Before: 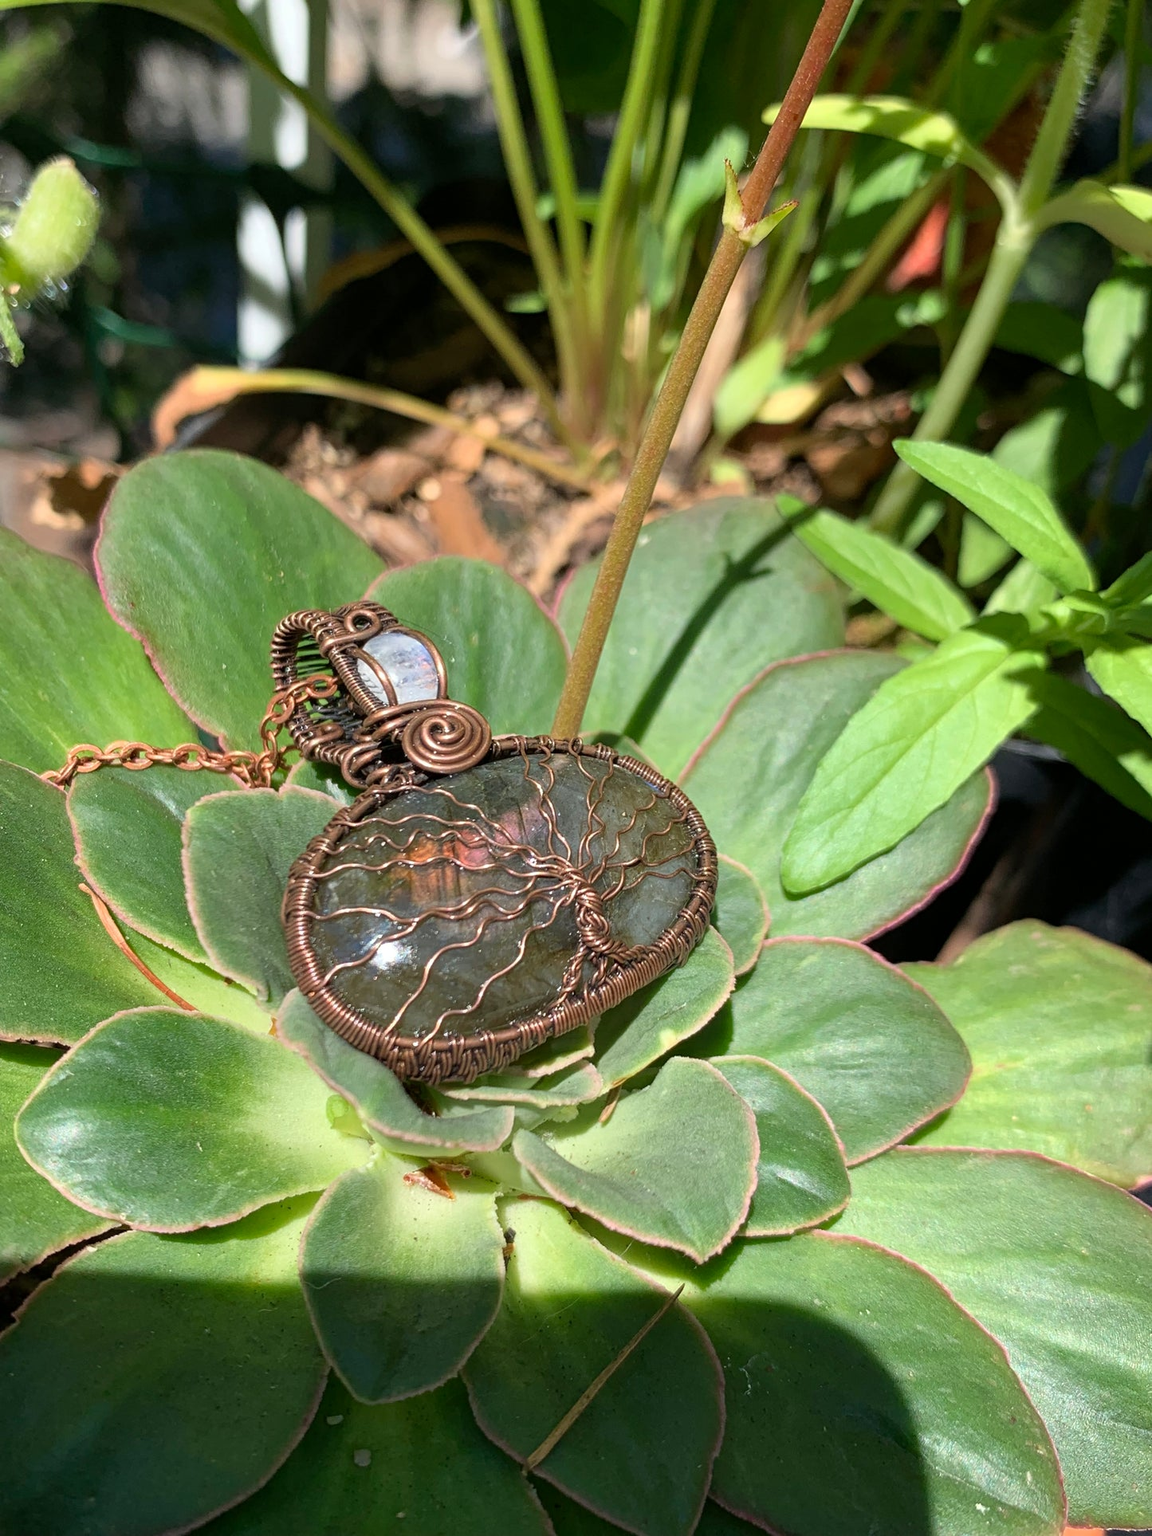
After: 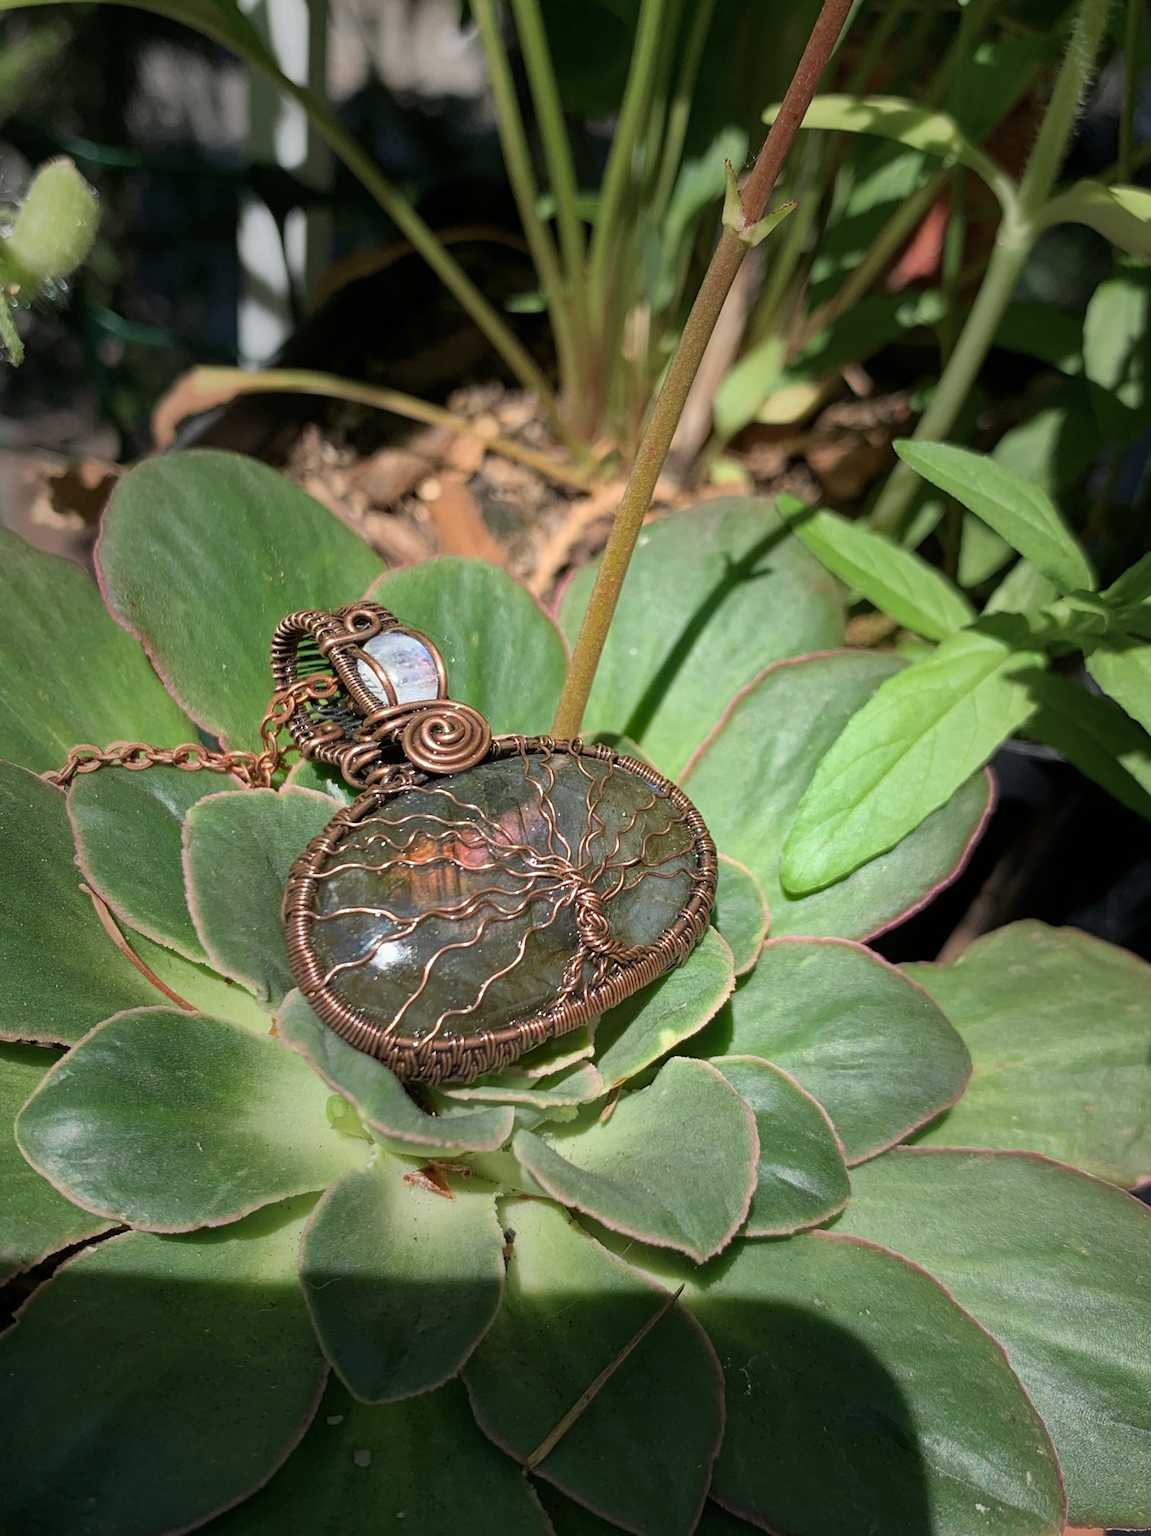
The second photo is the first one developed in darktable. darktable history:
sharpen: radius 5.302, amount 0.312, threshold 26.864
vignetting: fall-off start 30.56%, fall-off radius 33.76%, brightness -0.434, saturation -0.202
